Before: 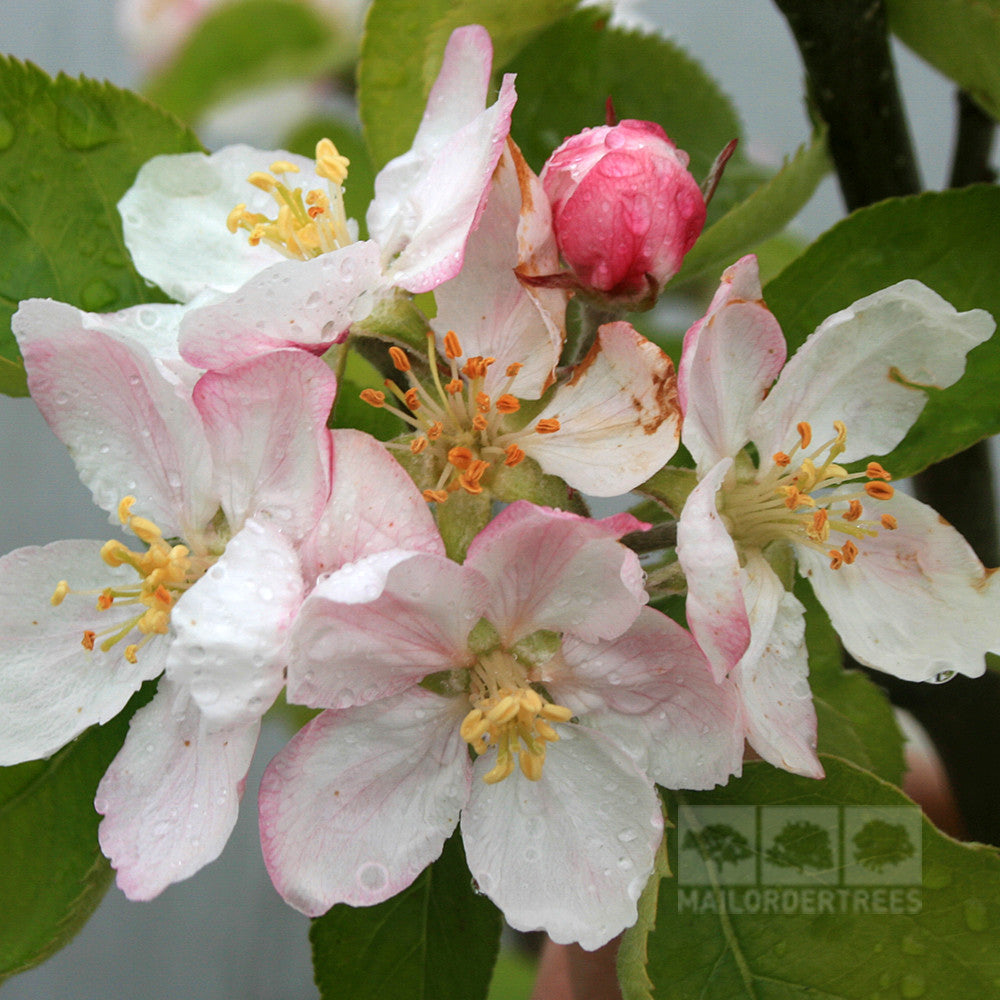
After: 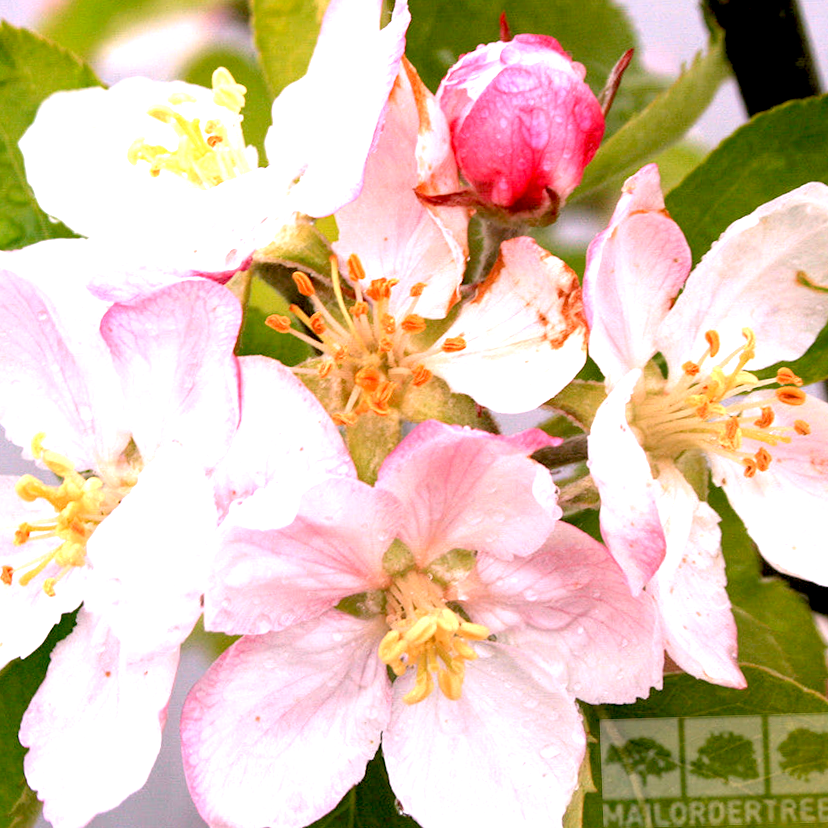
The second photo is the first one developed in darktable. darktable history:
white balance: red 1.188, blue 1.11
rotate and perspective: rotation -2.22°, lens shift (horizontal) -0.022, automatic cropping off
crop and rotate: left 10.071%, top 10.071%, right 10.02%, bottom 10.02%
exposure: black level correction 0.011, exposure 1.088 EV, compensate exposure bias true, compensate highlight preservation false
